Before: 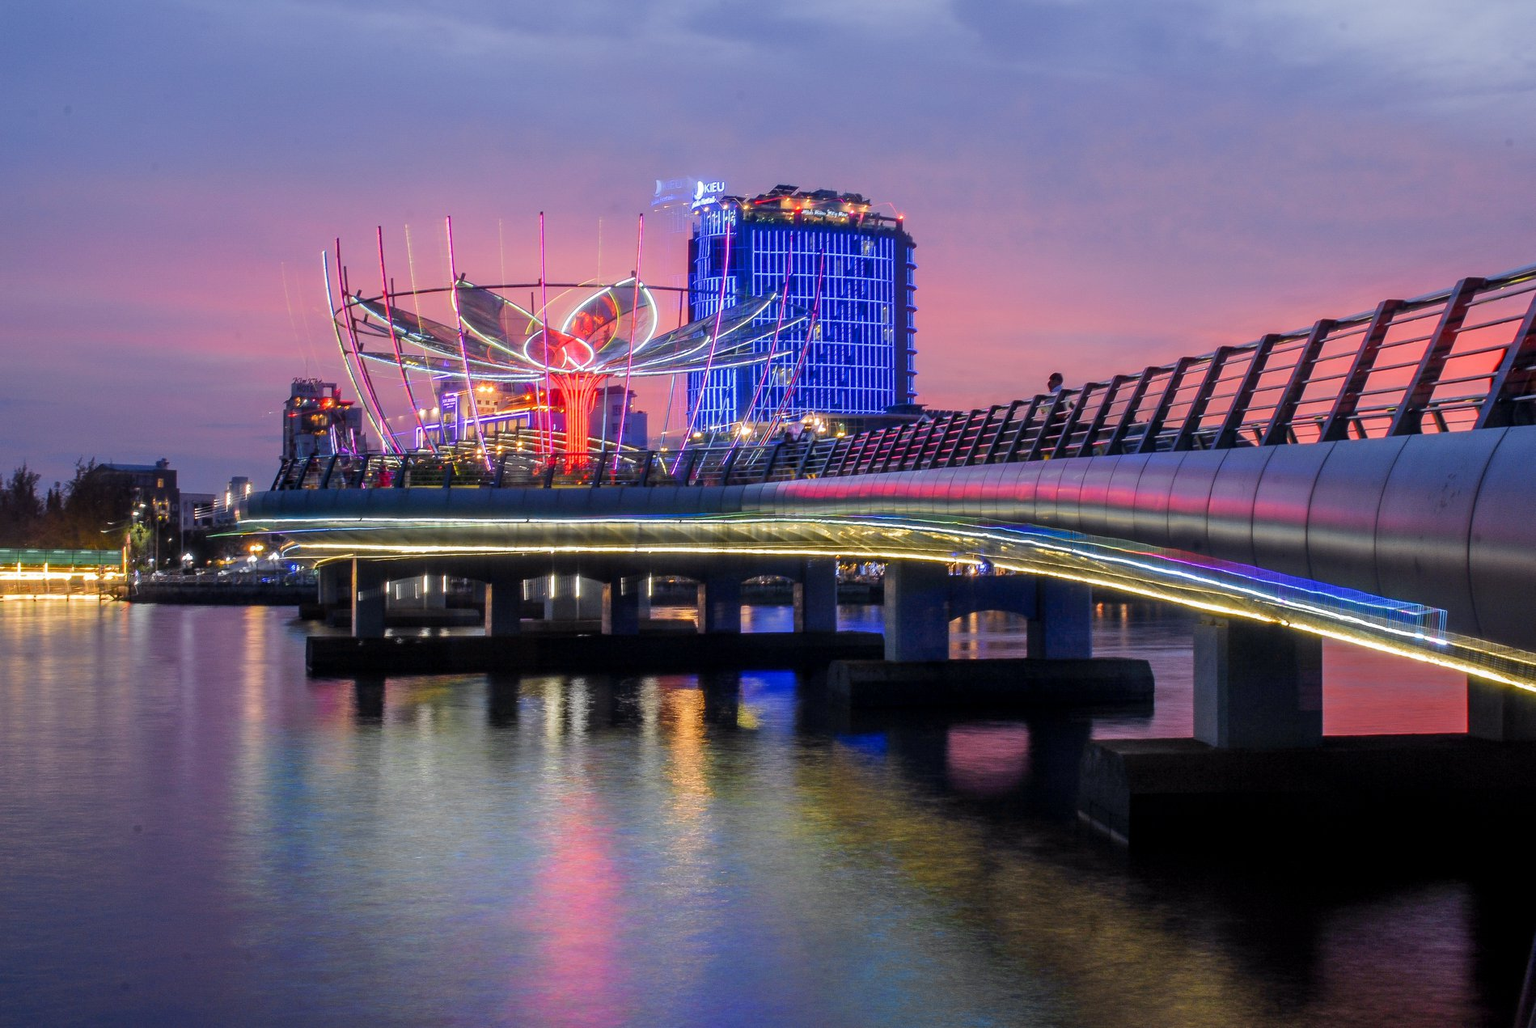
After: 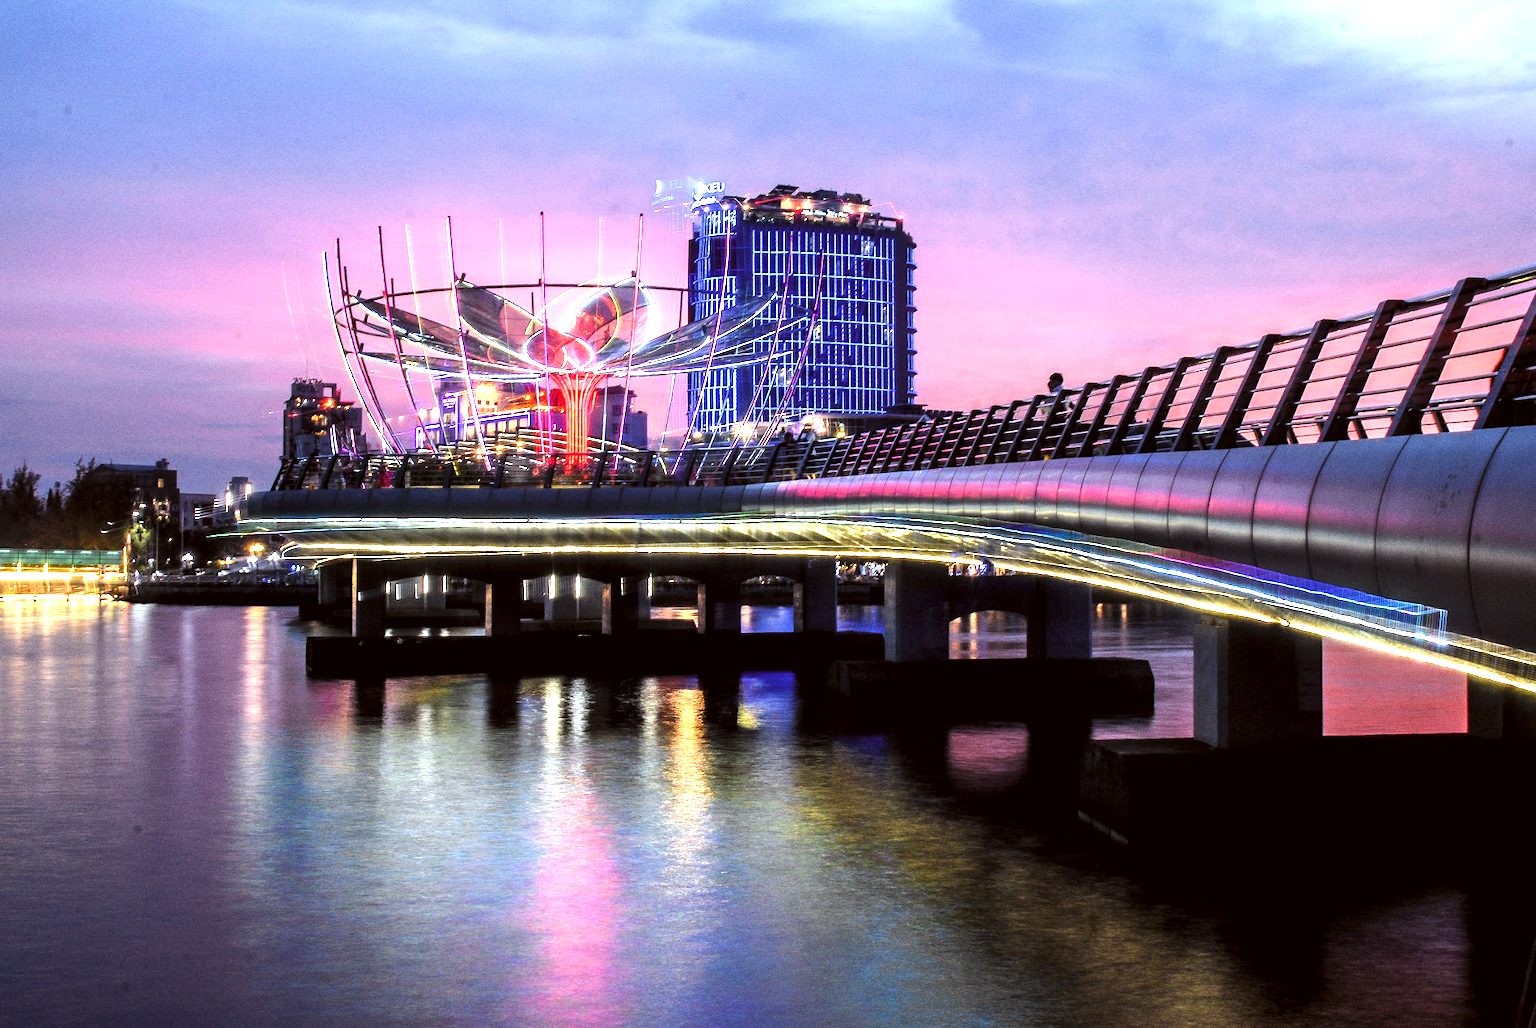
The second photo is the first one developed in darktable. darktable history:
exposure: exposure 0.556 EV, compensate highlight preservation false
color correction: highlights a* -3.28, highlights b* -6.24, shadows a* 3.1, shadows b* 5.19
grain: coarseness 0.47 ISO
levels: levels [0.044, 0.475, 0.791]
